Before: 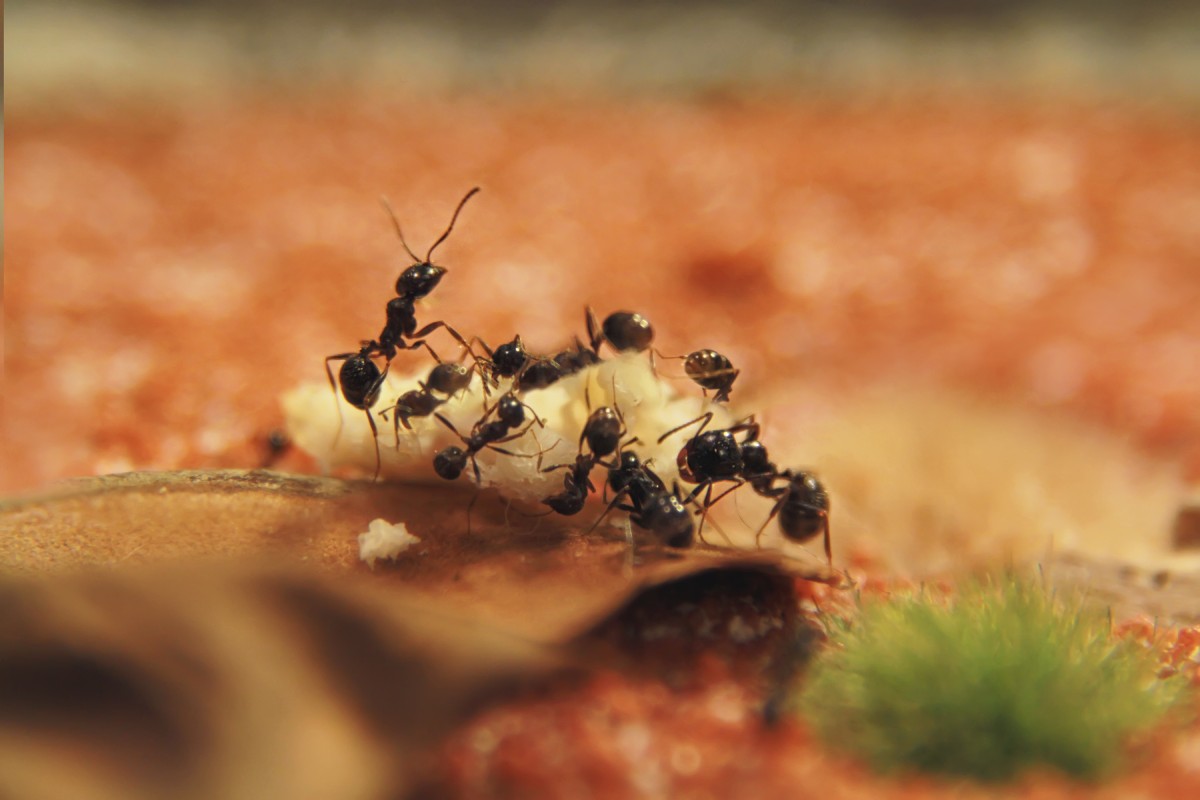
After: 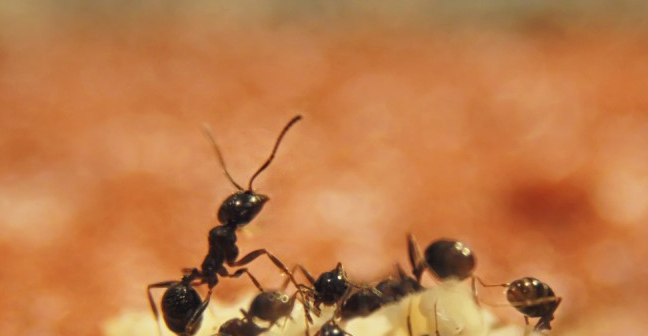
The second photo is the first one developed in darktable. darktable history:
shadows and highlights: soften with gaussian
crop: left 14.899%, top 9.08%, right 31.035%, bottom 48.845%
